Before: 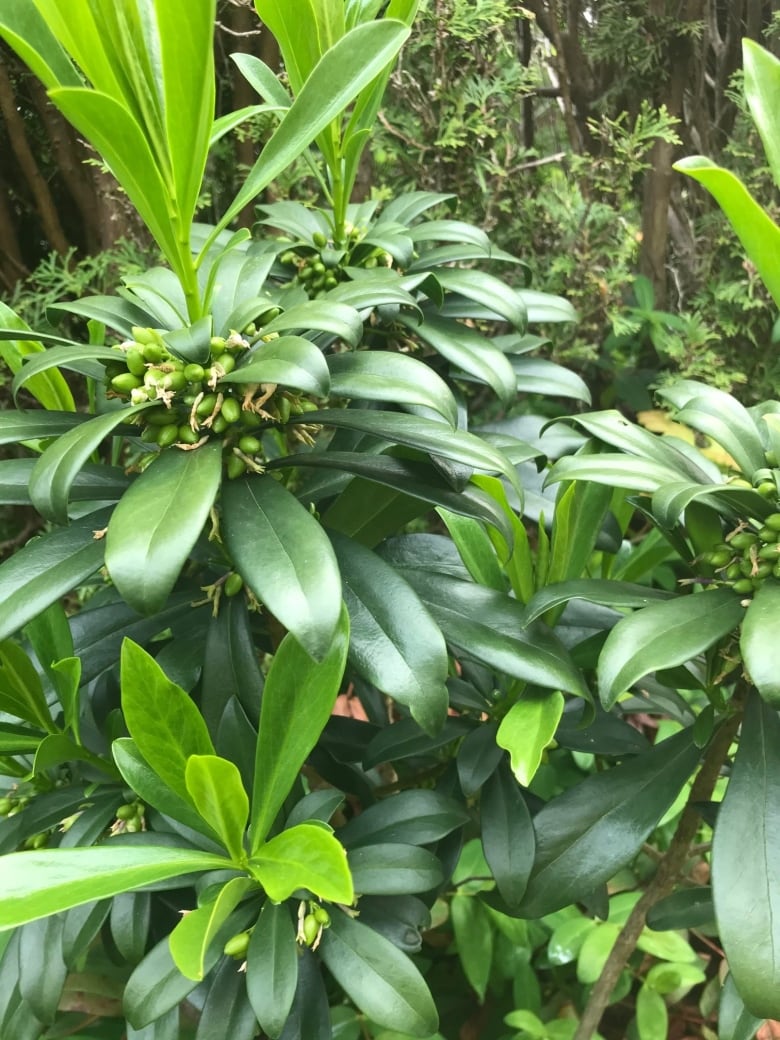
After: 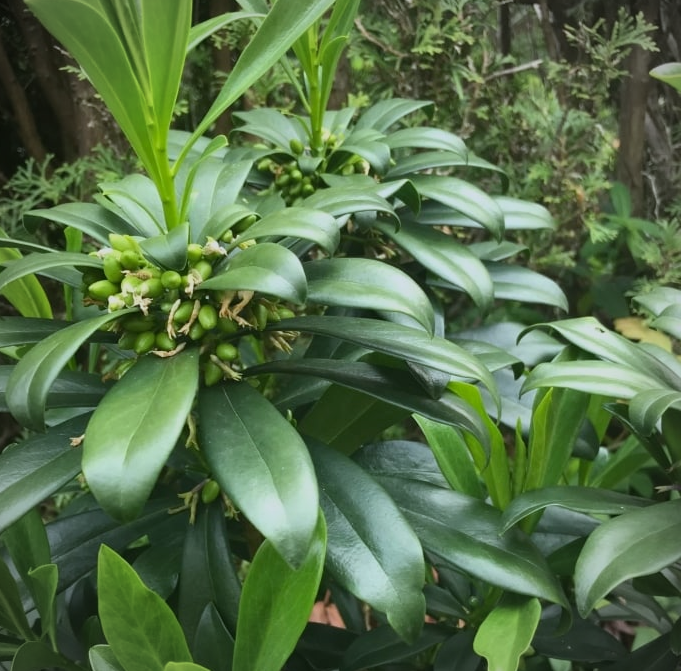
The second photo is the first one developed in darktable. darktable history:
tone equalizer: on, module defaults
vignetting: fall-off radius 60.92%
white balance: red 0.976, blue 1.04
exposure: exposure -0.462 EV, compensate highlight preservation false
crop: left 3.015%, top 8.969%, right 9.647%, bottom 26.457%
